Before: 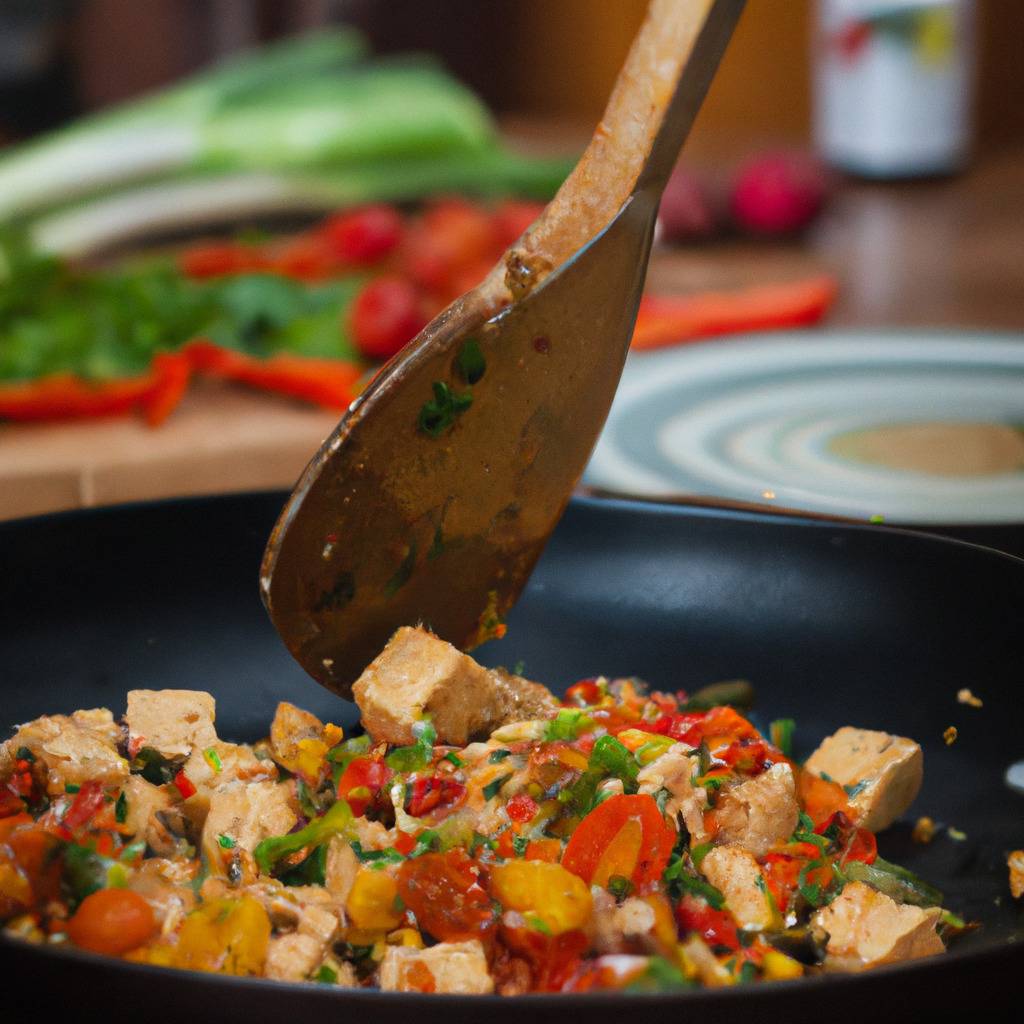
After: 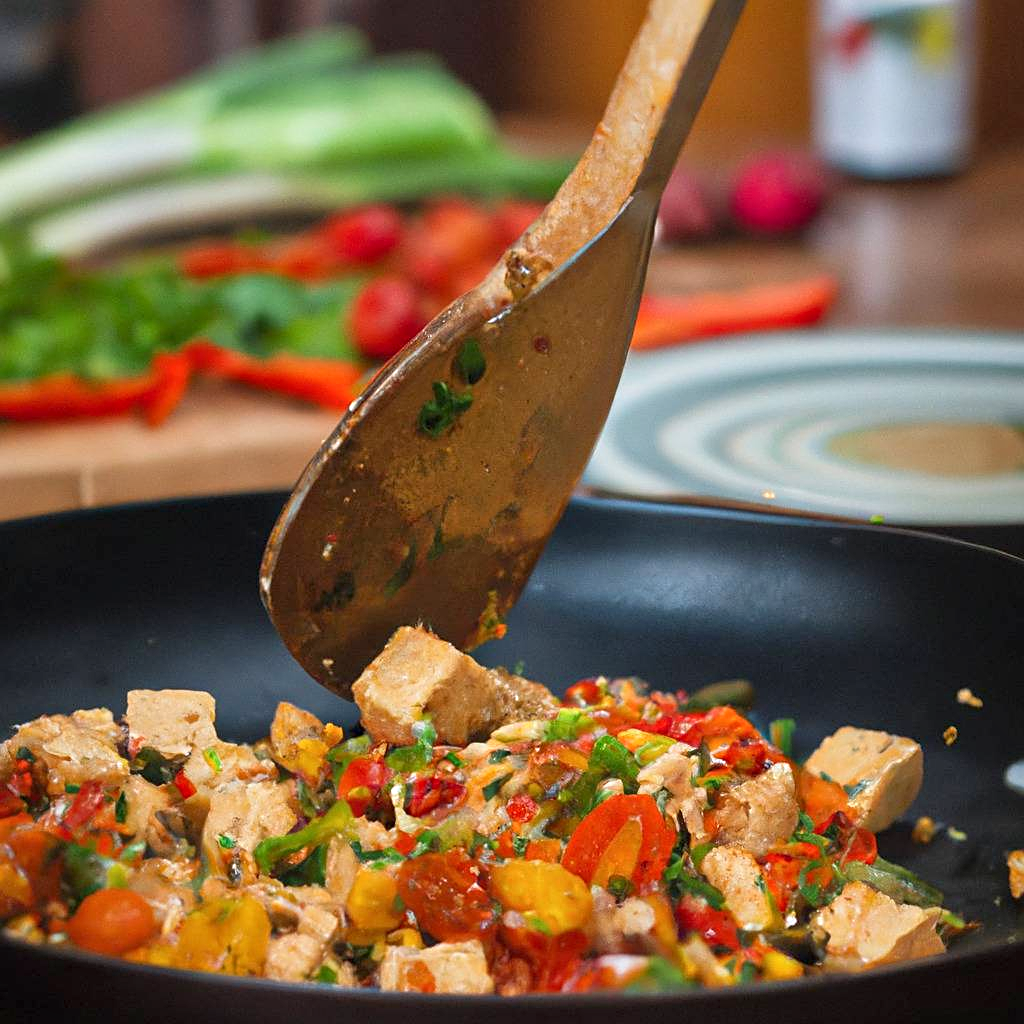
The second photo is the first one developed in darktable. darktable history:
sharpen: on, module defaults
local contrast: mode bilateral grid, contrast 20, coarseness 50, detail 120%, midtone range 0.2
tone equalizer: -8 EV 1 EV, -7 EV 1 EV, -6 EV 1 EV, -5 EV 1 EV, -4 EV 1 EV, -3 EV 0.75 EV, -2 EV 0.5 EV, -1 EV 0.25 EV
white balance: red 1, blue 1
